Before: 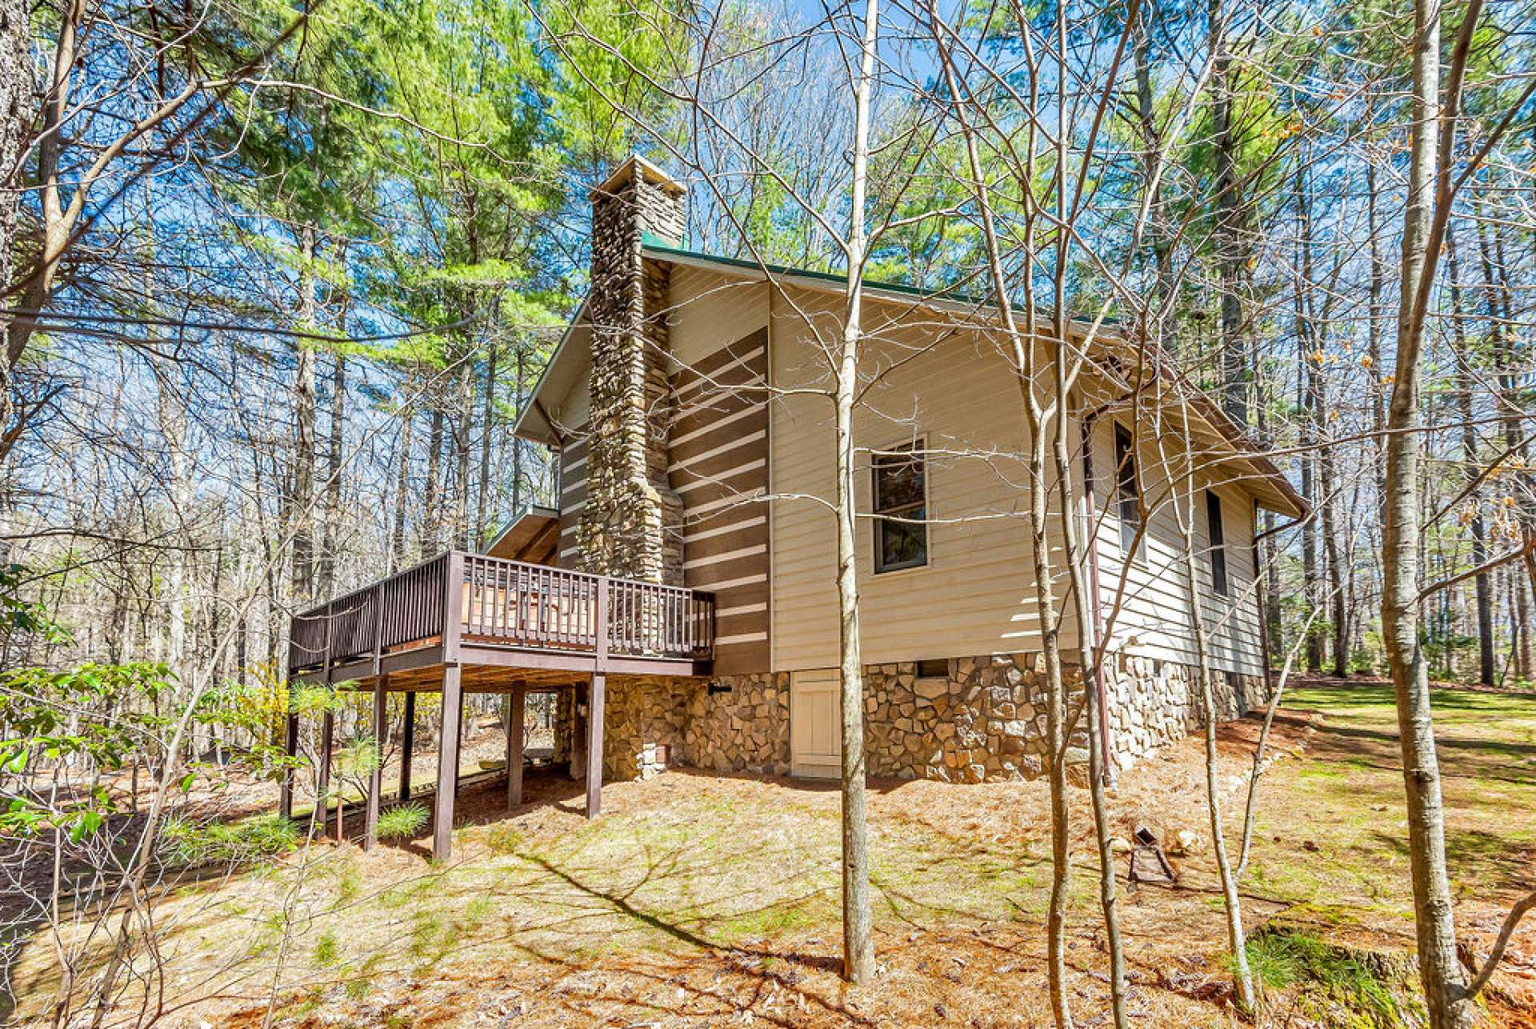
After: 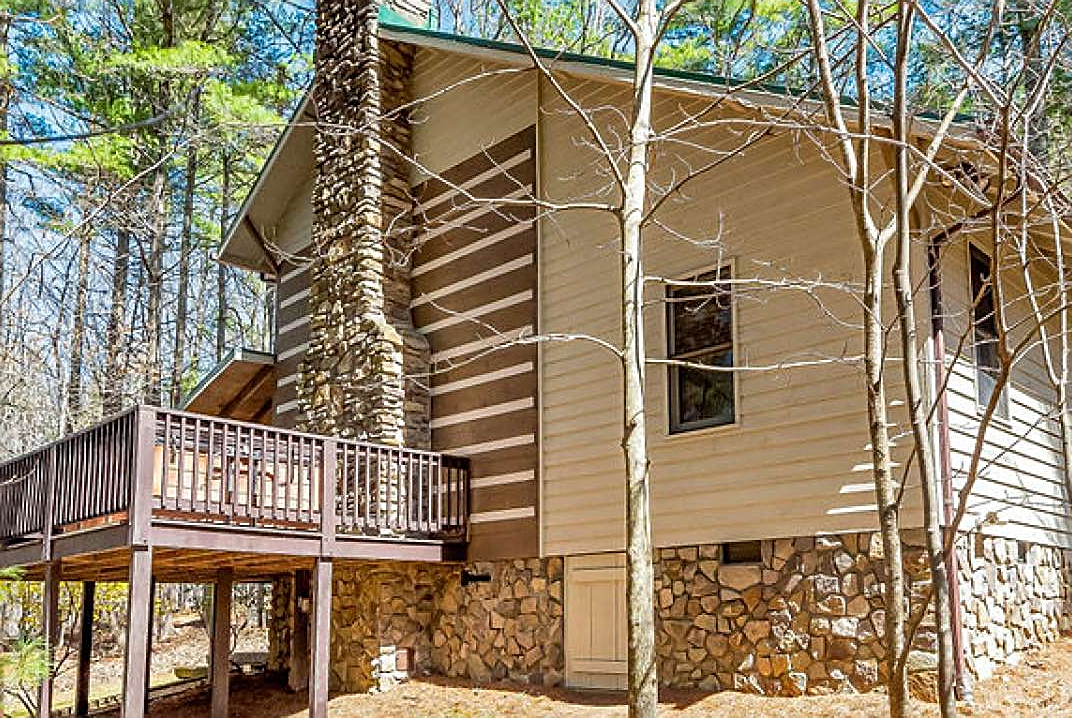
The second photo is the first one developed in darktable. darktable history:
crop and rotate: left 22.13%, top 22.054%, right 22.026%, bottom 22.102%
sharpen: on, module defaults
color correction: highlights a* -0.182, highlights b* -0.124
